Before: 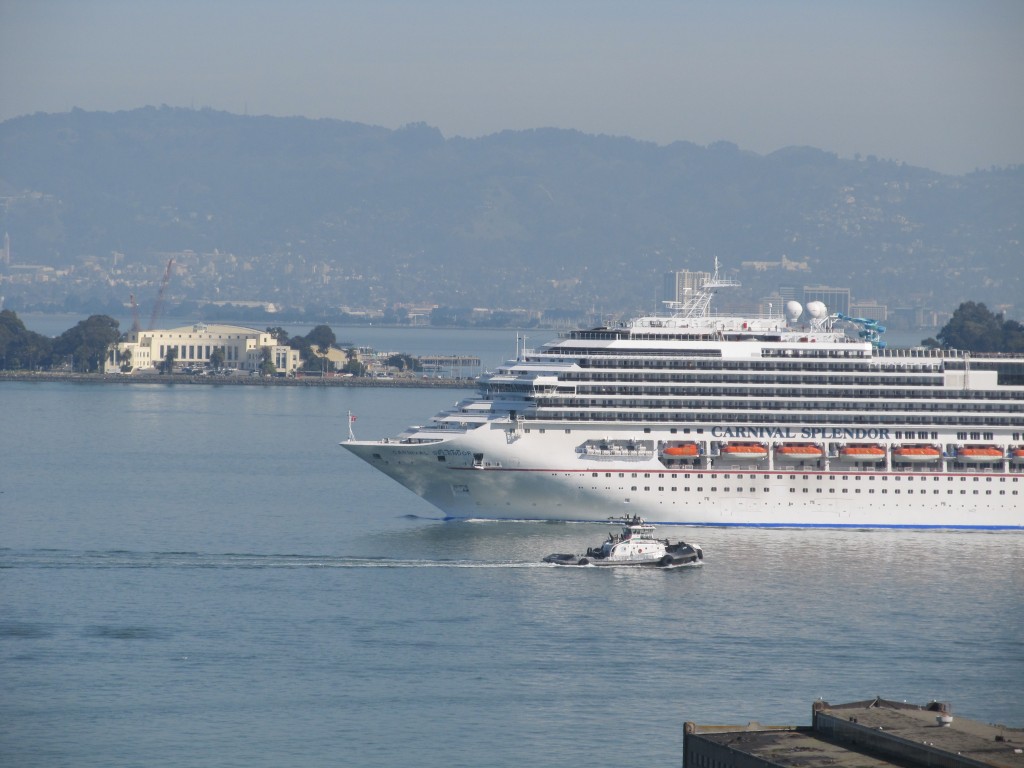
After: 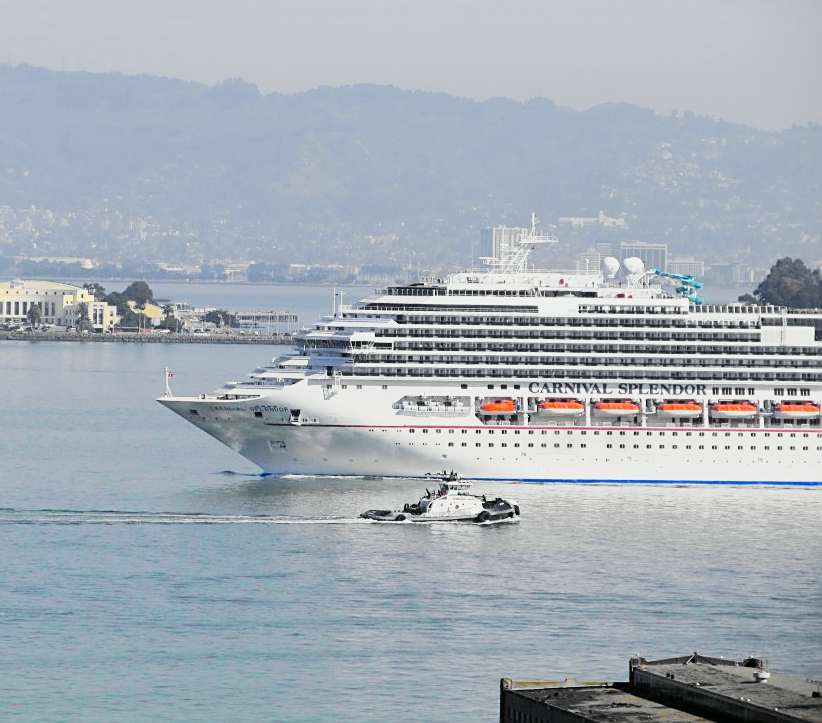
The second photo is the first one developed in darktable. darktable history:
sharpen: on, module defaults
tone curve: curves: ch0 [(0, 0) (0.055, 0.057) (0.258, 0.307) (0.434, 0.543) (0.517, 0.657) (0.745, 0.874) (1, 1)]; ch1 [(0, 0) (0.346, 0.307) (0.418, 0.383) (0.46, 0.439) (0.482, 0.493) (0.502, 0.497) (0.517, 0.506) (0.55, 0.561) (0.588, 0.61) (0.646, 0.688) (1, 1)]; ch2 [(0, 0) (0.346, 0.34) (0.431, 0.45) (0.485, 0.499) (0.5, 0.503) (0.527, 0.508) (0.545, 0.562) (0.679, 0.706) (1, 1)], color space Lab, independent channels, preserve colors none
filmic rgb: black relative exposure -7.75 EV, white relative exposure 4.4 EV, threshold 3 EV, target black luminance 0%, hardness 3.76, latitude 50.51%, contrast 1.074, highlights saturation mix 10%, shadows ↔ highlights balance -0.22%, color science v4 (2020), enable highlight reconstruction true
crop and rotate: left 17.959%, top 5.771%, right 1.742%
